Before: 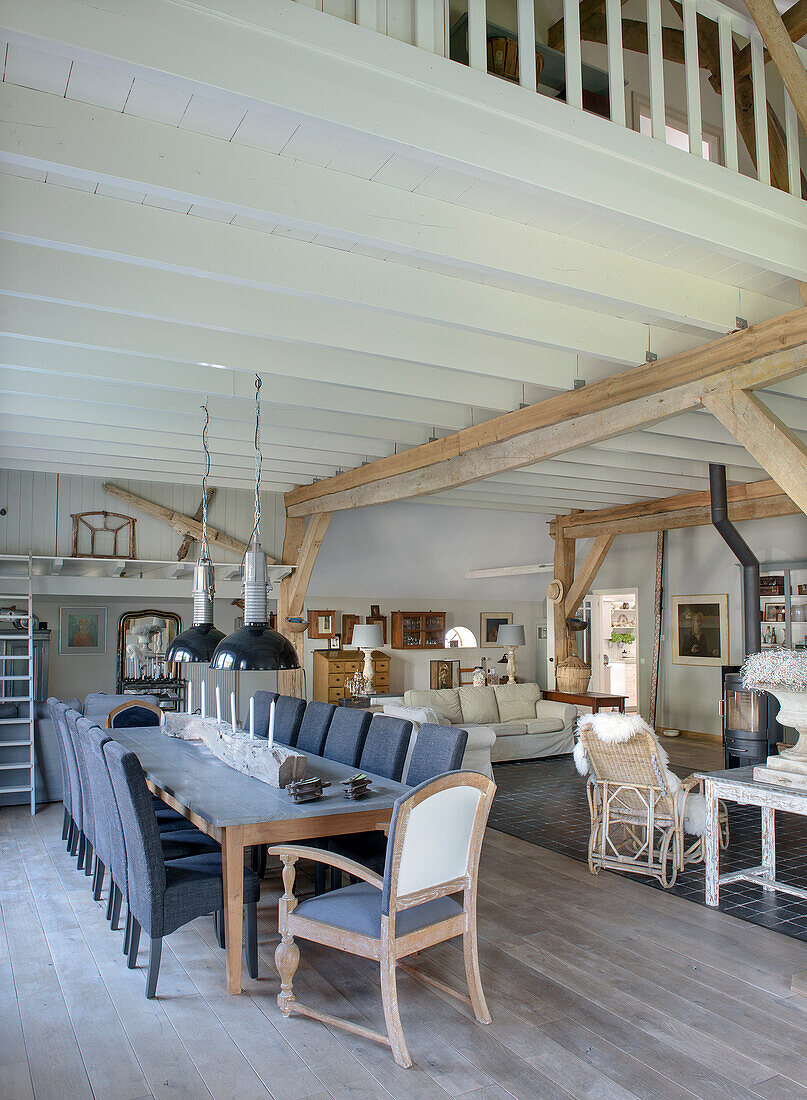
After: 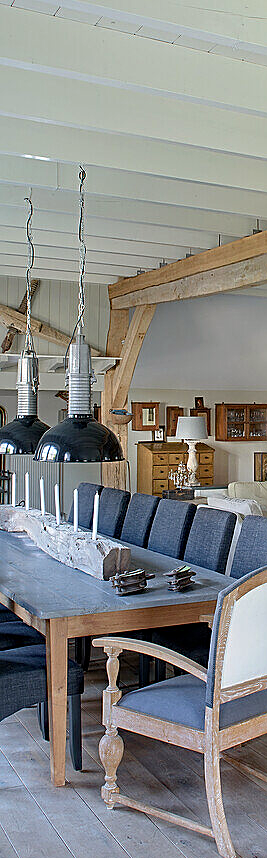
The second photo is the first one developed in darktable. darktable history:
haze removal: compatibility mode true, adaptive false
crop and rotate: left 21.896%, top 18.965%, right 45.014%, bottom 2.971%
sharpen: on, module defaults
